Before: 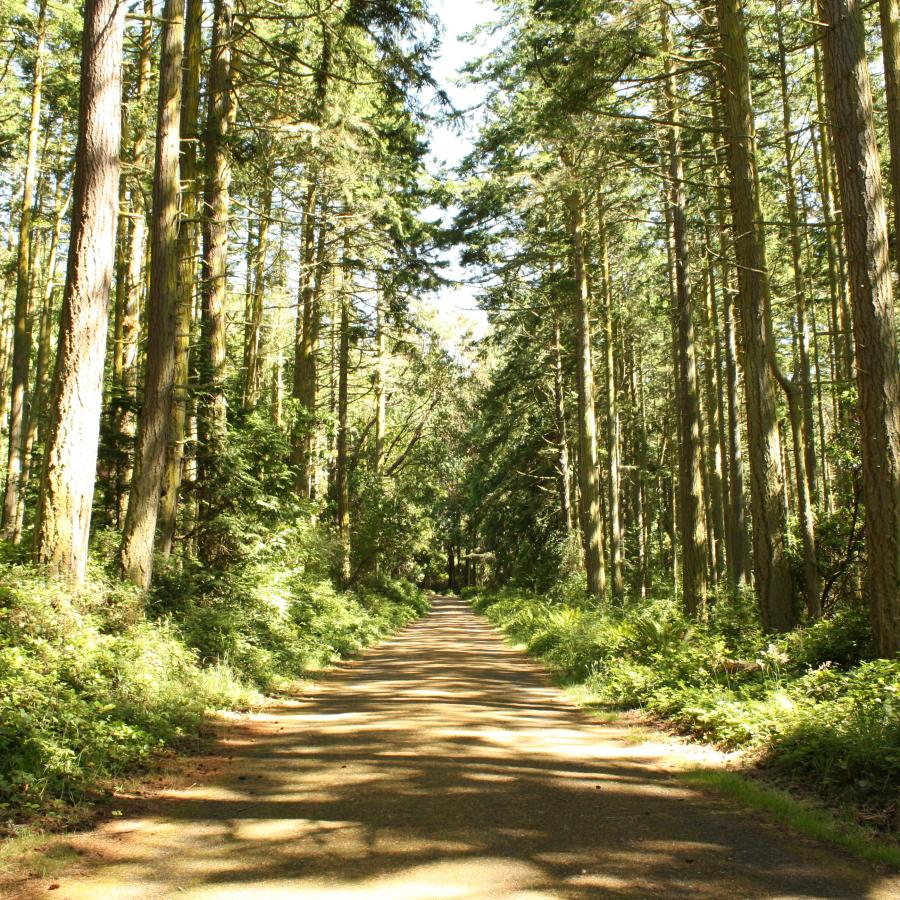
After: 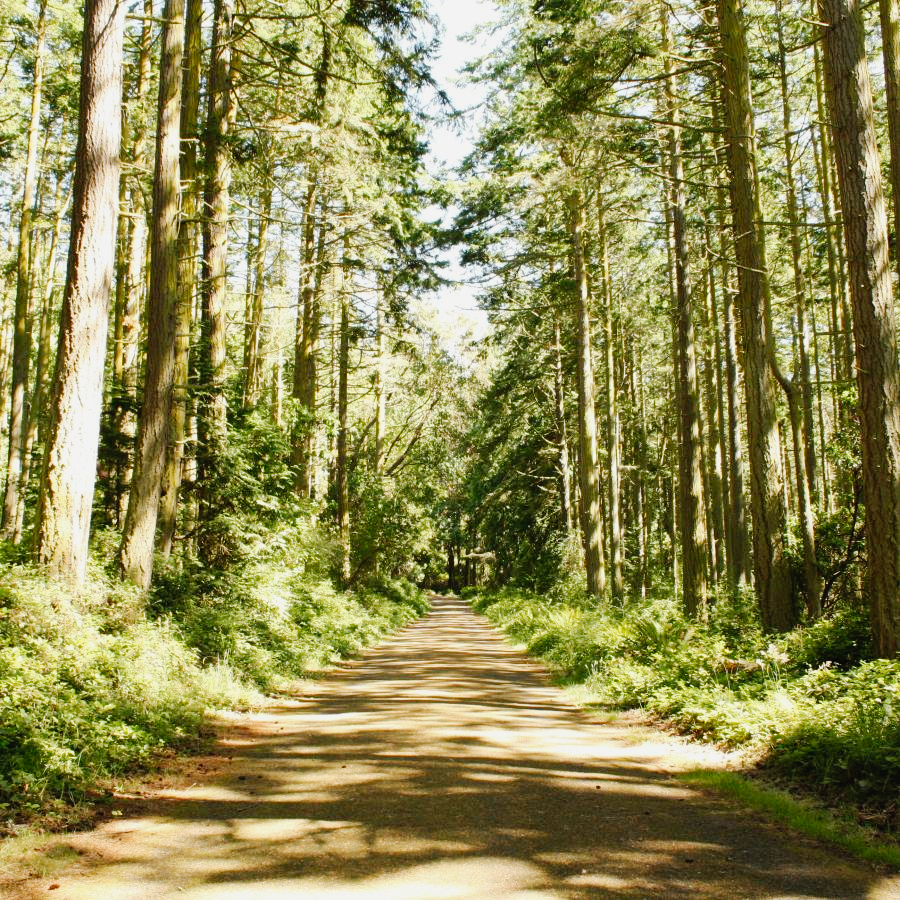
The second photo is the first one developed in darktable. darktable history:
tone curve: curves: ch0 [(0, 0.019) (0.066, 0.043) (0.189, 0.182) (0.359, 0.417) (0.485, 0.576) (0.656, 0.734) (0.851, 0.861) (0.997, 0.959)]; ch1 [(0, 0) (0.179, 0.123) (0.381, 0.36) (0.425, 0.41) (0.474, 0.472) (0.499, 0.501) (0.514, 0.517) (0.571, 0.584) (0.649, 0.677) (0.812, 0.856) (1, 1)]; ch2 [(0, 0) (0.246, 0.214) (0.421, 0.427) (0.459, 0.484) (0.5, 0.504) (0.518, 0.523) (0.529, 0.544) (0.56, 0.581) (0.617, 0.631) (0.744, 0.734) (0.867, 0.821) (0.993, 0.889)], preserve colors none
